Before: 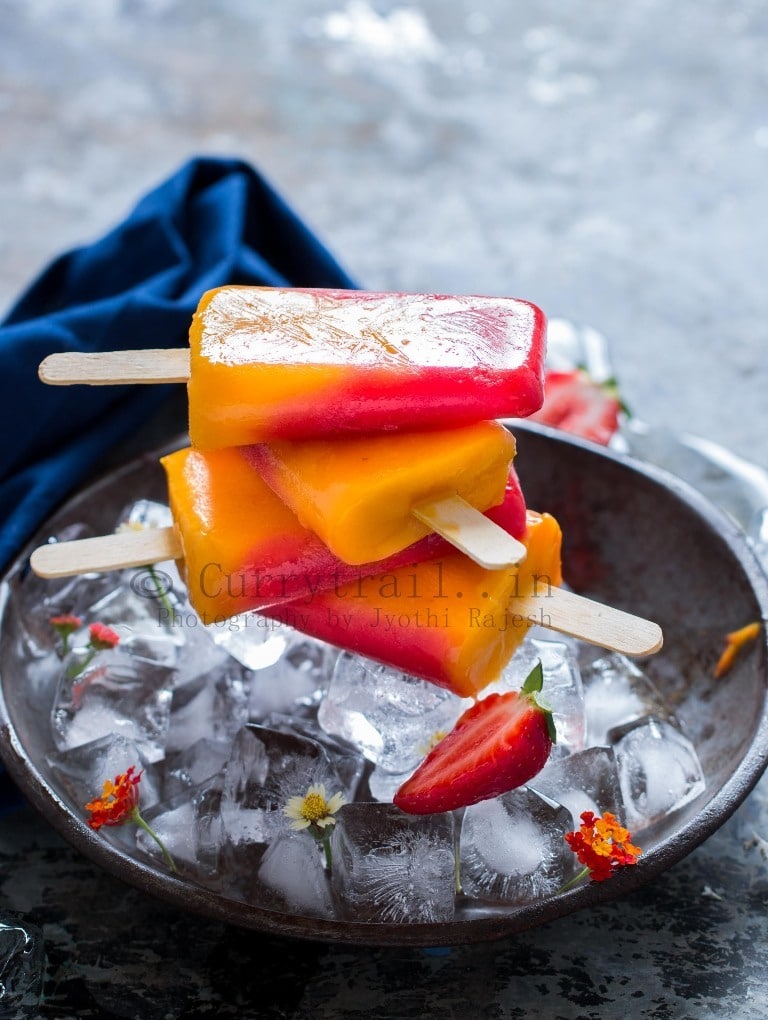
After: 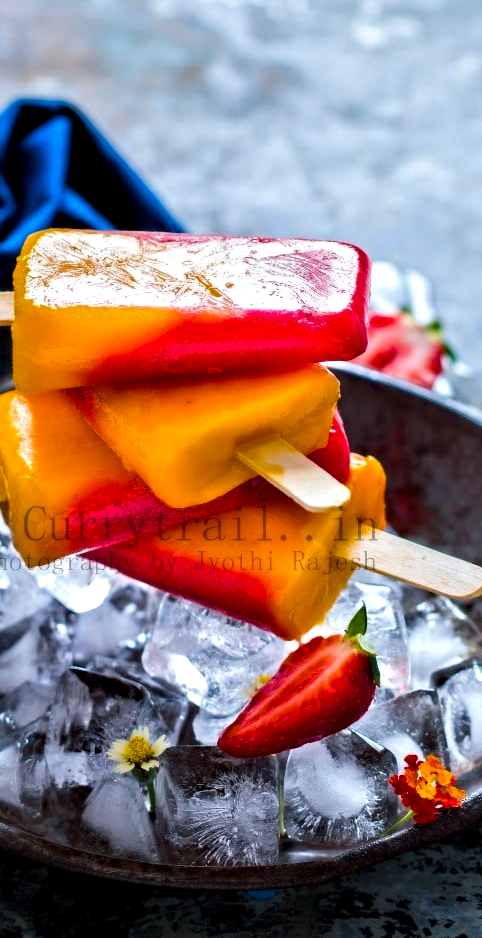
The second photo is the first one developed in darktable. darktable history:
contrast equalizer: y [[0.511, 0.558, 0.631, 0.632, 0.559, 0.512], [0.5 ×6], [0.507, 0.559, 0.627, 0.644, 0.647, 0.647], [0 ×6], [0 ×6]]
color balance rgb: shadows lift › chroma 2.019%, shadows lift › hue 220.43°, linear chroma grading › global chroma 15.216%, perceptual saturation grading › global saturation 30.488%, global vibrance 20%
crop and rotate: left 22.999%, top 5.637%, right 14.15%, bottom 2.349%
